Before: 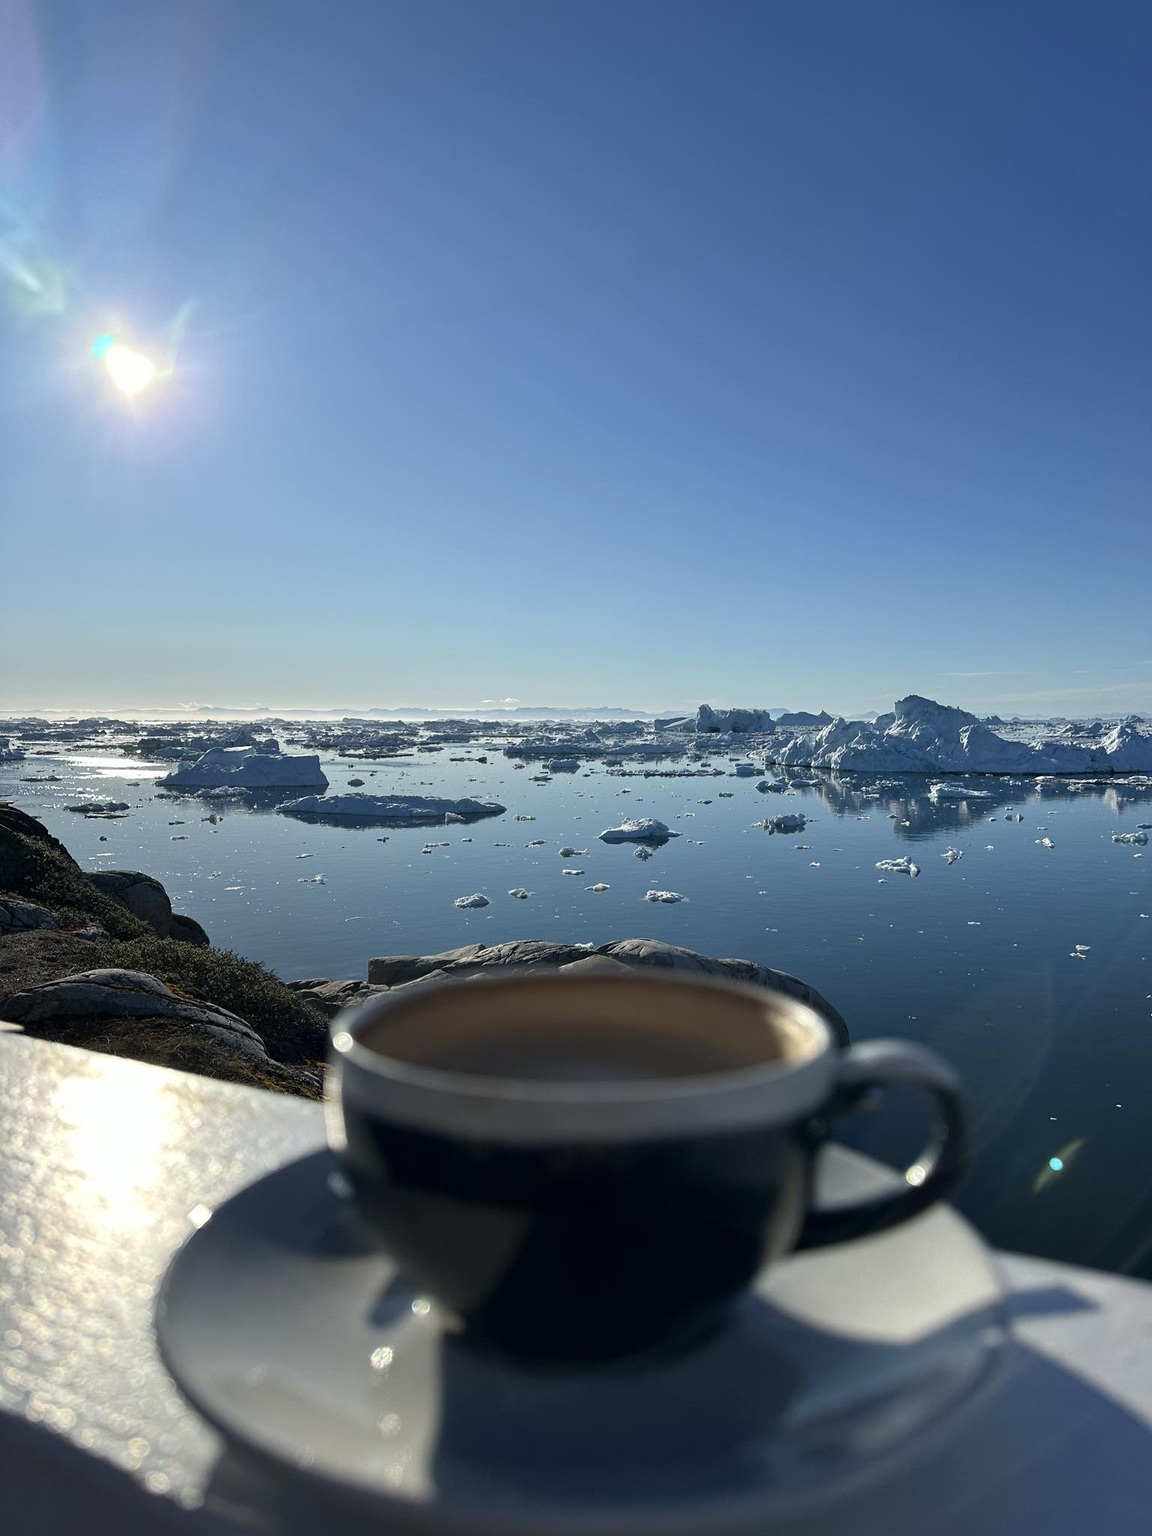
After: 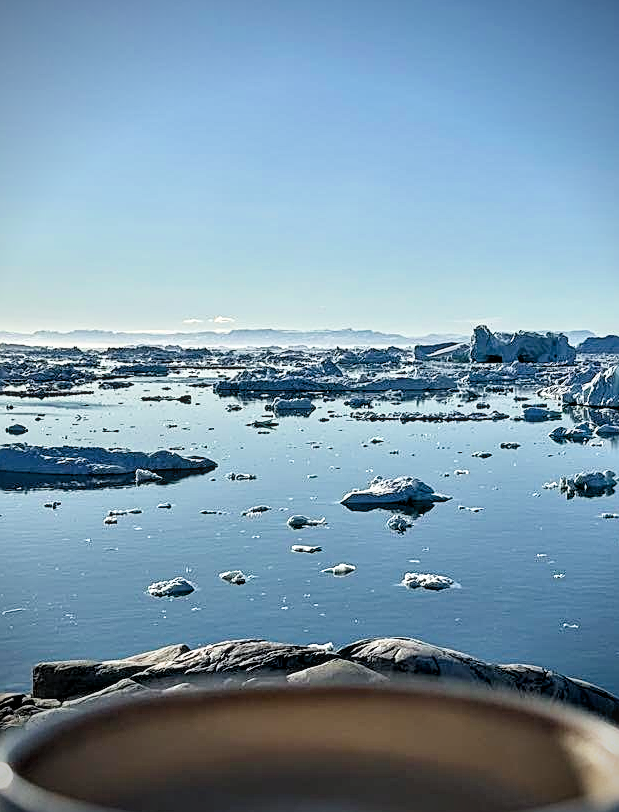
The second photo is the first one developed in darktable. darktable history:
crop: left 29.882%, top 29.992%, right 29.791%, bottom 30.253%
levels: black 0.079%
local contrast: on, module defaults
filmic rgb: middle gray luminance 18.36%, black relative exposure -11.26 EV, white relative exposure 3.73 EV, target black luminance 0%, hardness 5.88, latitude 56.99%, contrast 0.964, shadows ↔ highlights balance 49.62%
exposure: black level correction 0, exposure 0.699 EV, compensate highlight preservation false
sharpen: on, module defaults
vignetting: brightness -0.601, saturation 0.001
contrast equalizer: octaves 7, y [[0.6 ×6], [0.55 ×6], [0 ×6], [0 ×6], [0 ×6]]
